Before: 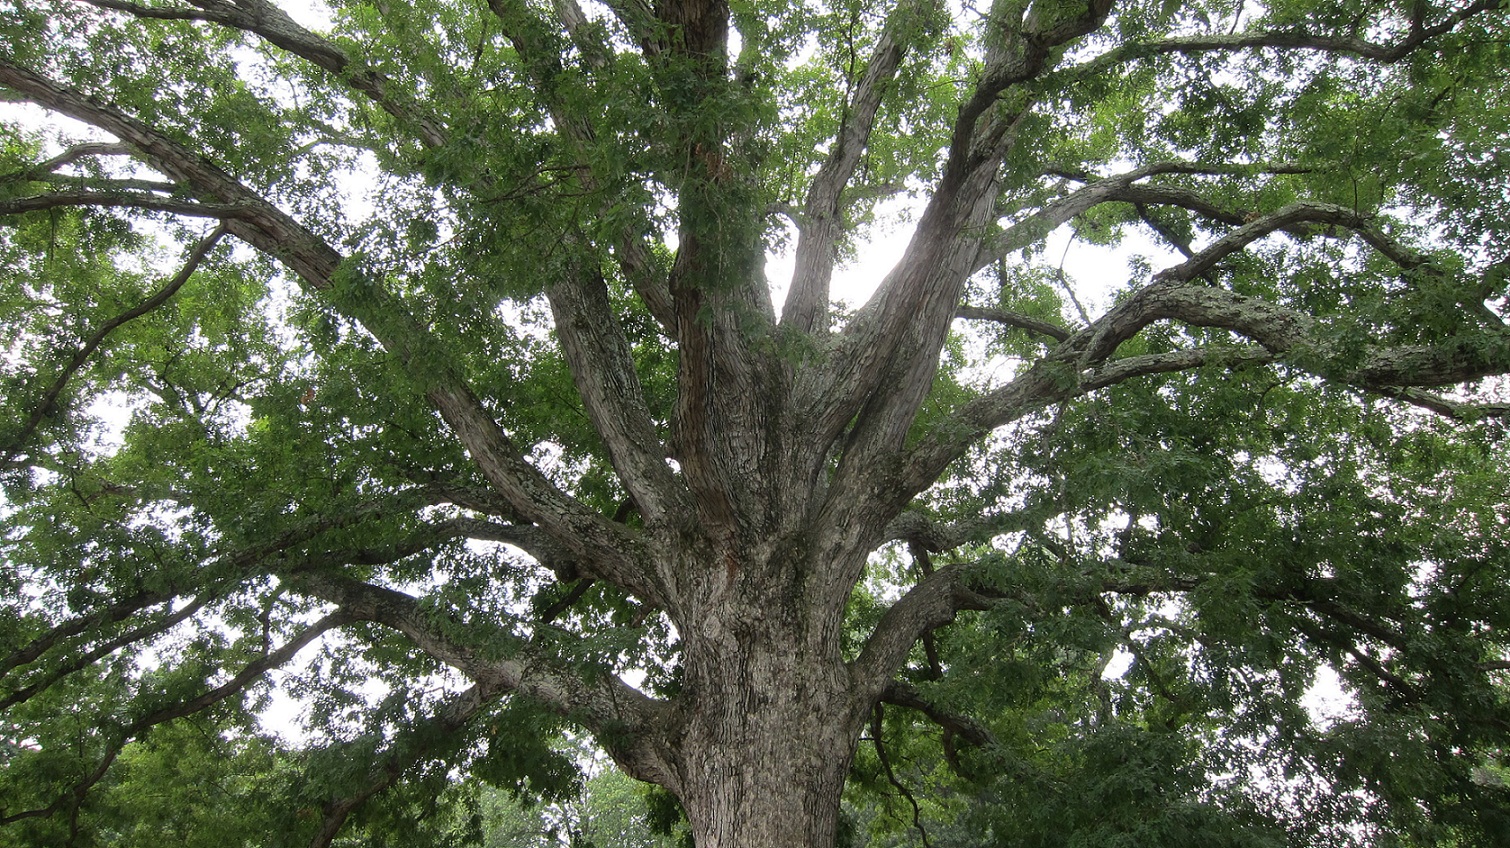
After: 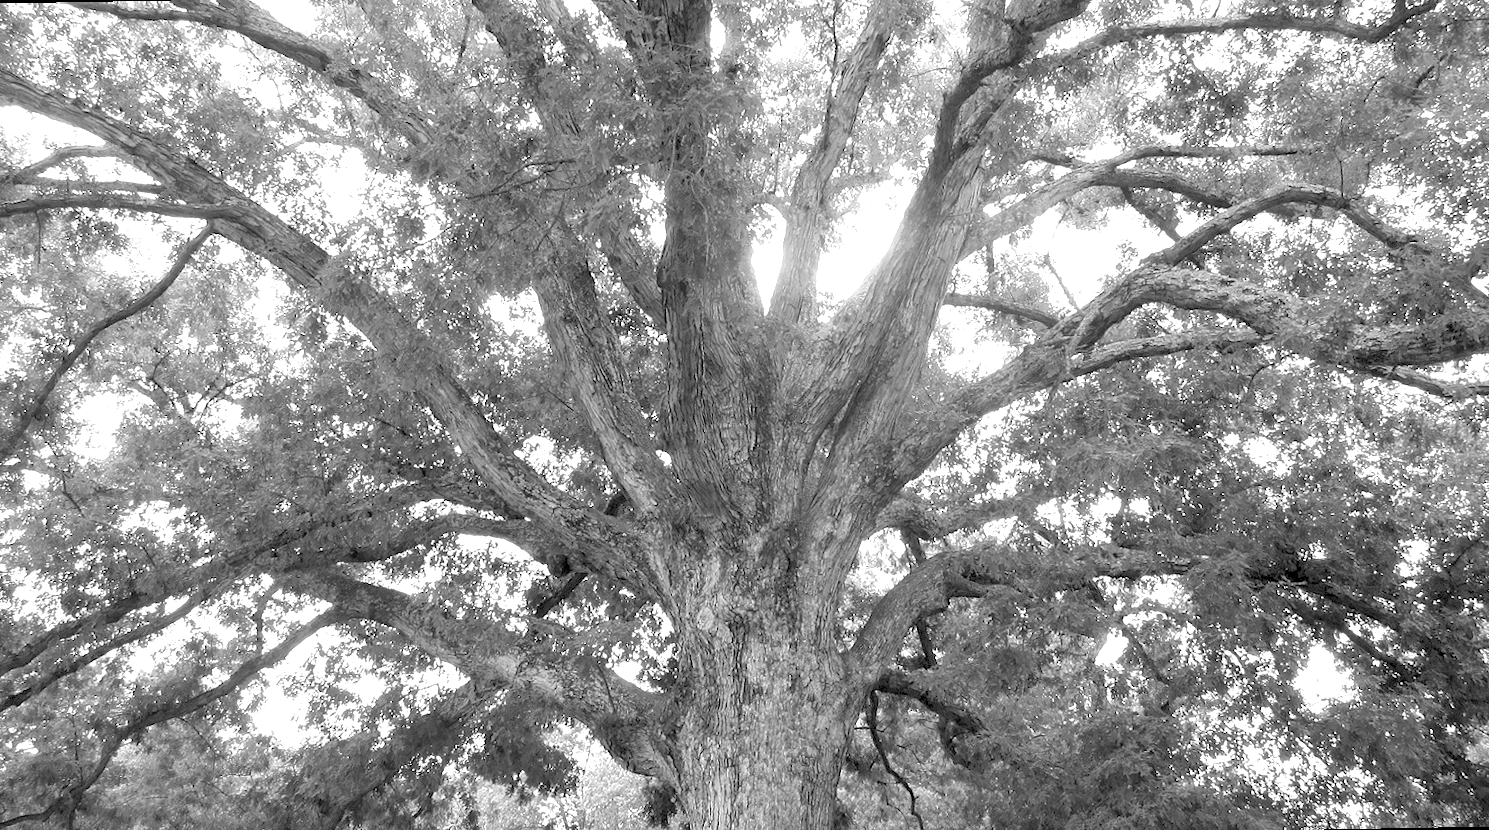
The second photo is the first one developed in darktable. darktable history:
rotate and perspective: rotation -1°, crop left 0.011, crop right 0.989, crop top 0.025, crop bottom 0.975
exposure: black level correction 0, exposure 1.379 EV, compensate exposure bias true, compensate highlight preservation false
monochrome: a -3.63, b -0.465
rgb levels: preserve colors sum RGB, levels [[0.038, 0.433, 0.934], [0, 0.5, 1], [0, 0.5, 1]]
